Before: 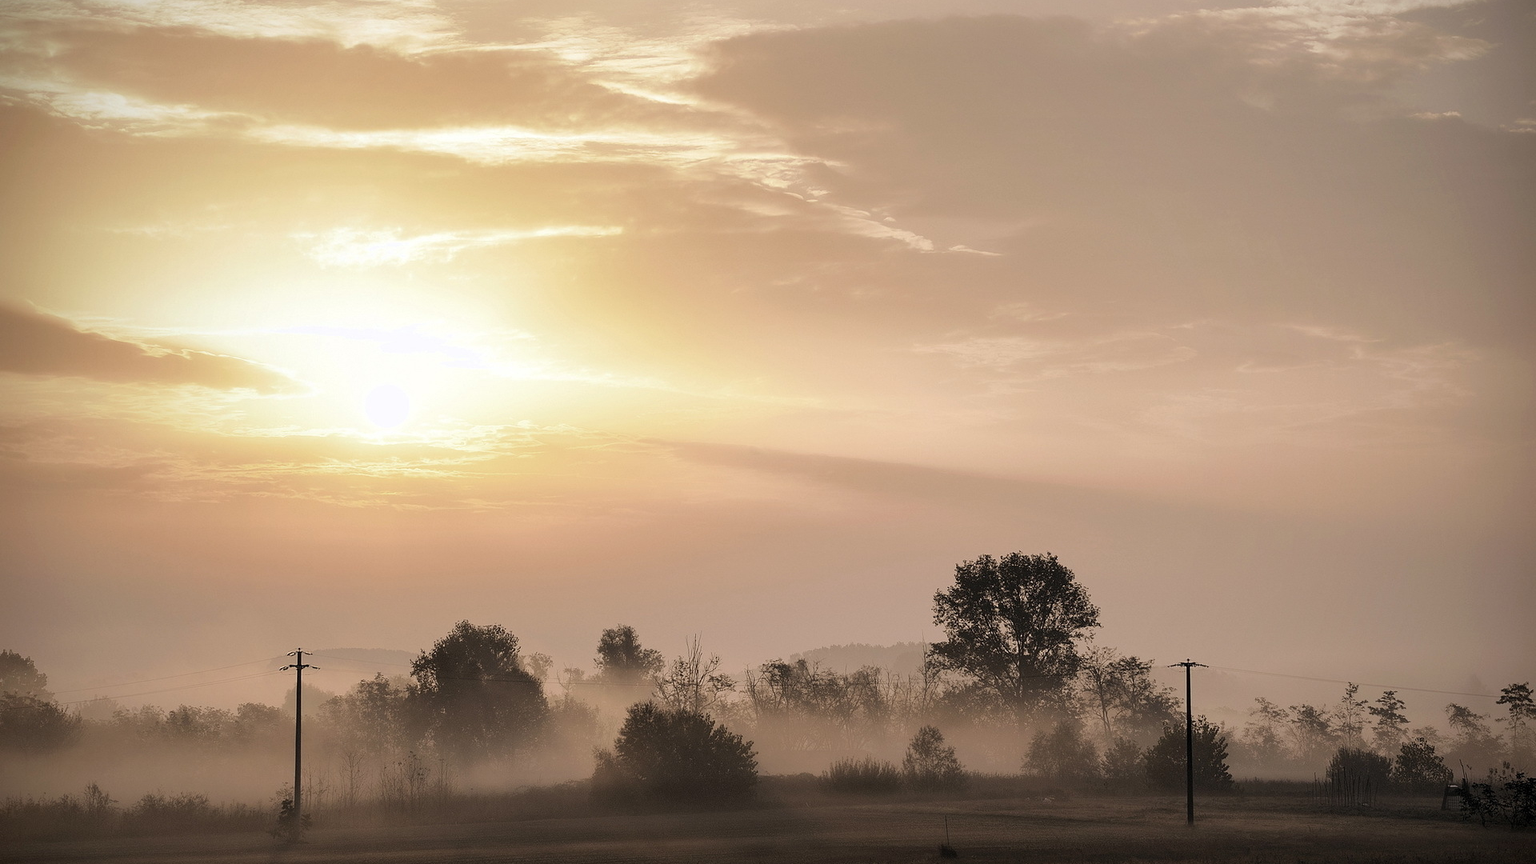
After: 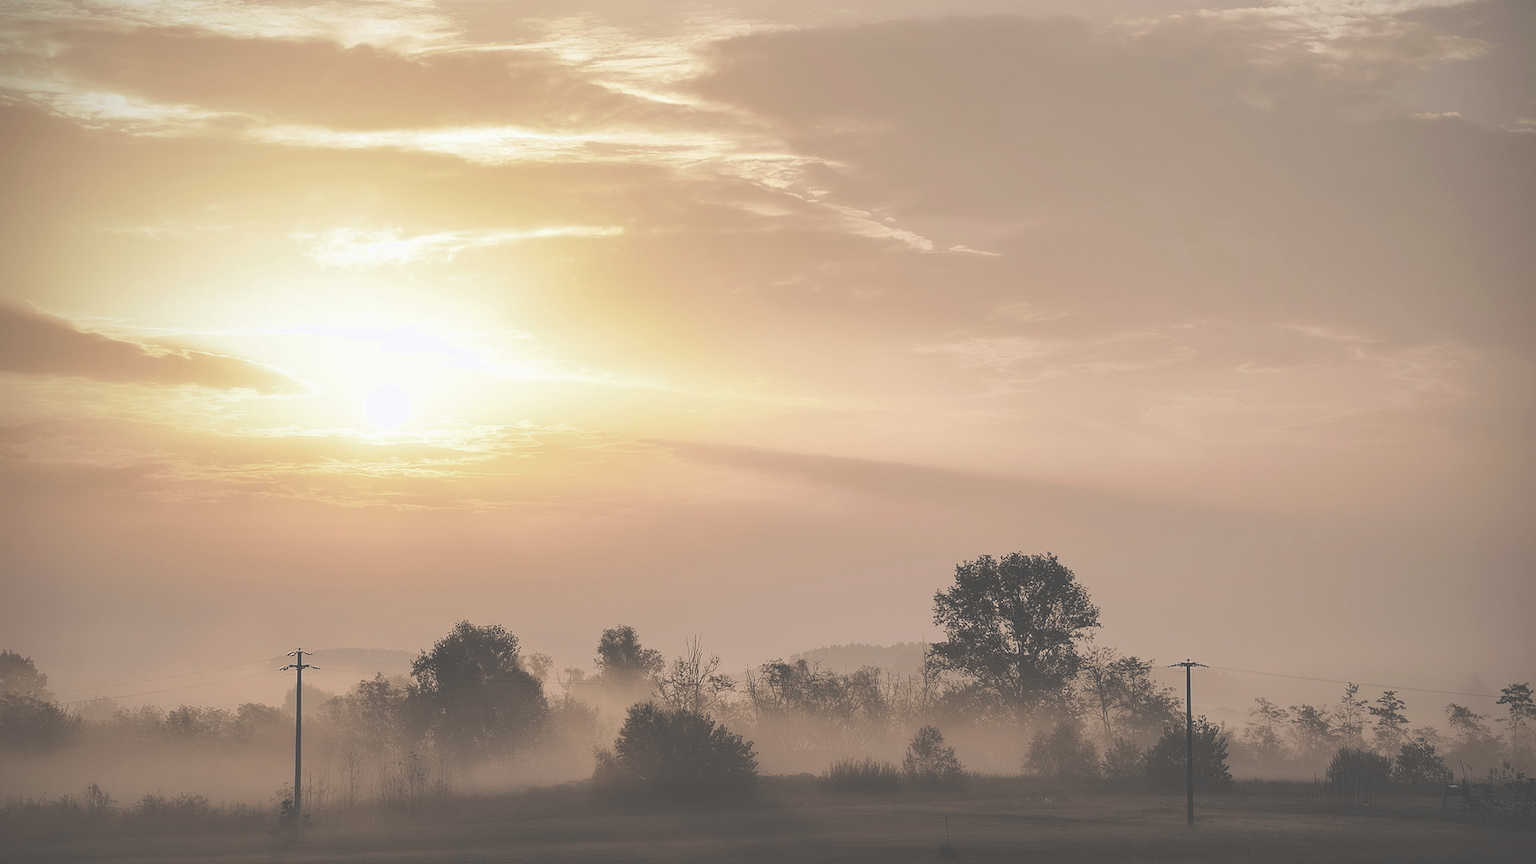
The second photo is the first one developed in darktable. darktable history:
exposure: black level correction -0.064, exposure -0.05 EV, compensate exposure bias true, compensate highlight preservation false
